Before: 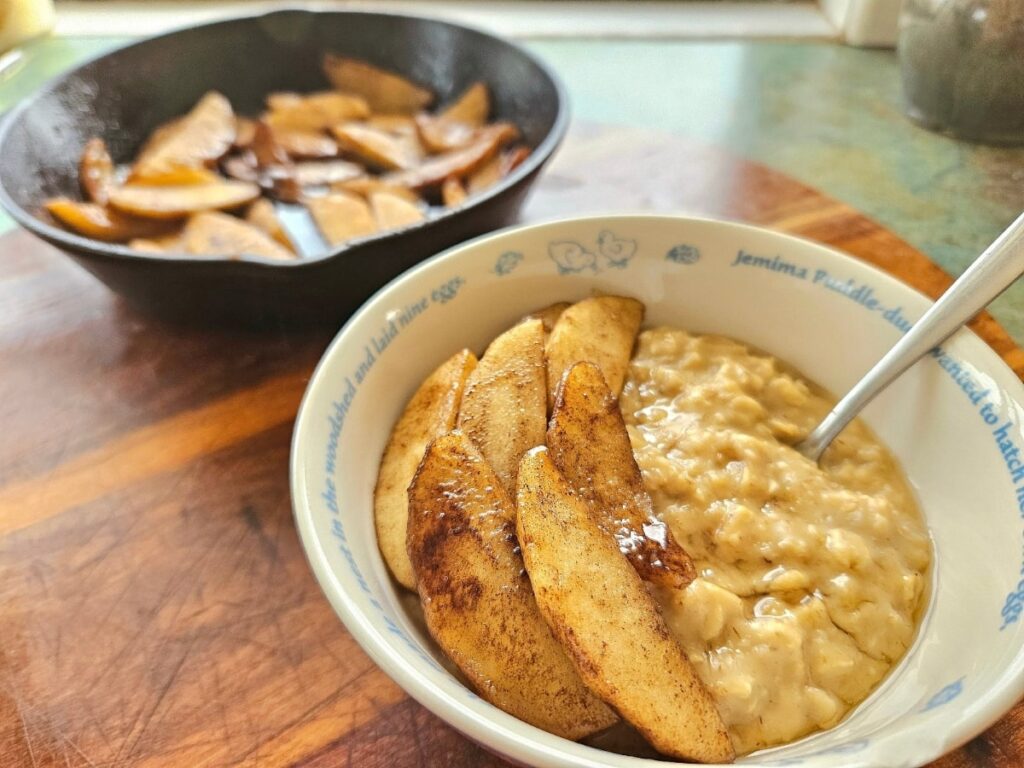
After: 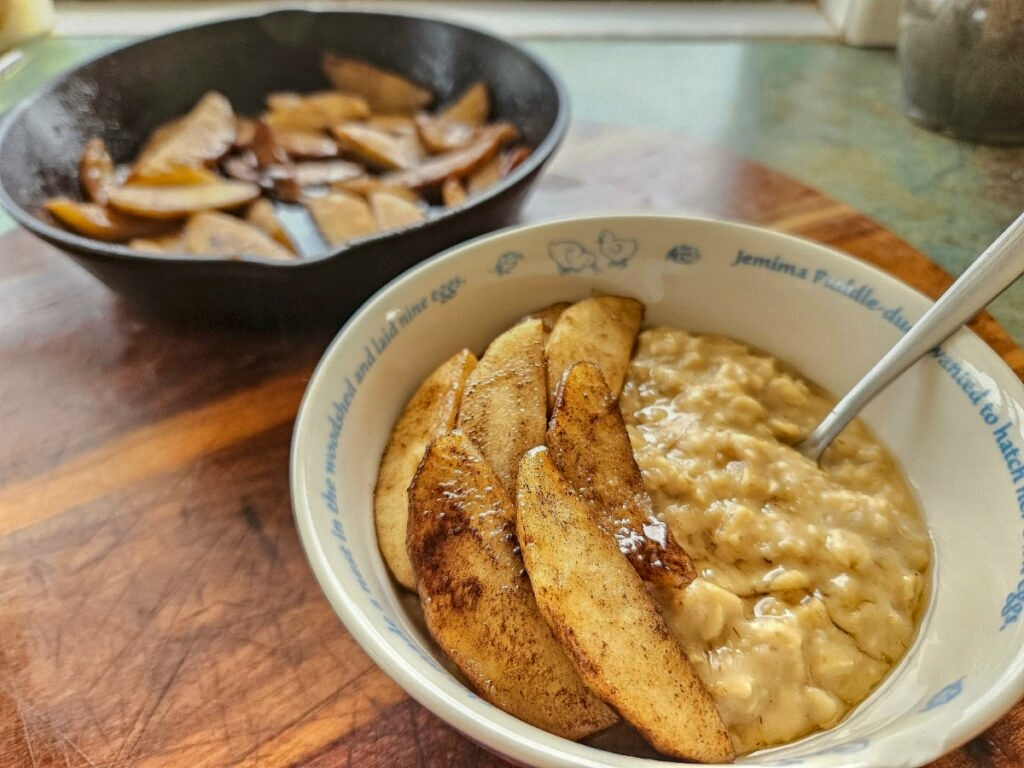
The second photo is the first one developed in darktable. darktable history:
local contrast: detail 130%
graduated density: rotation 5.63°, offset 76.9
